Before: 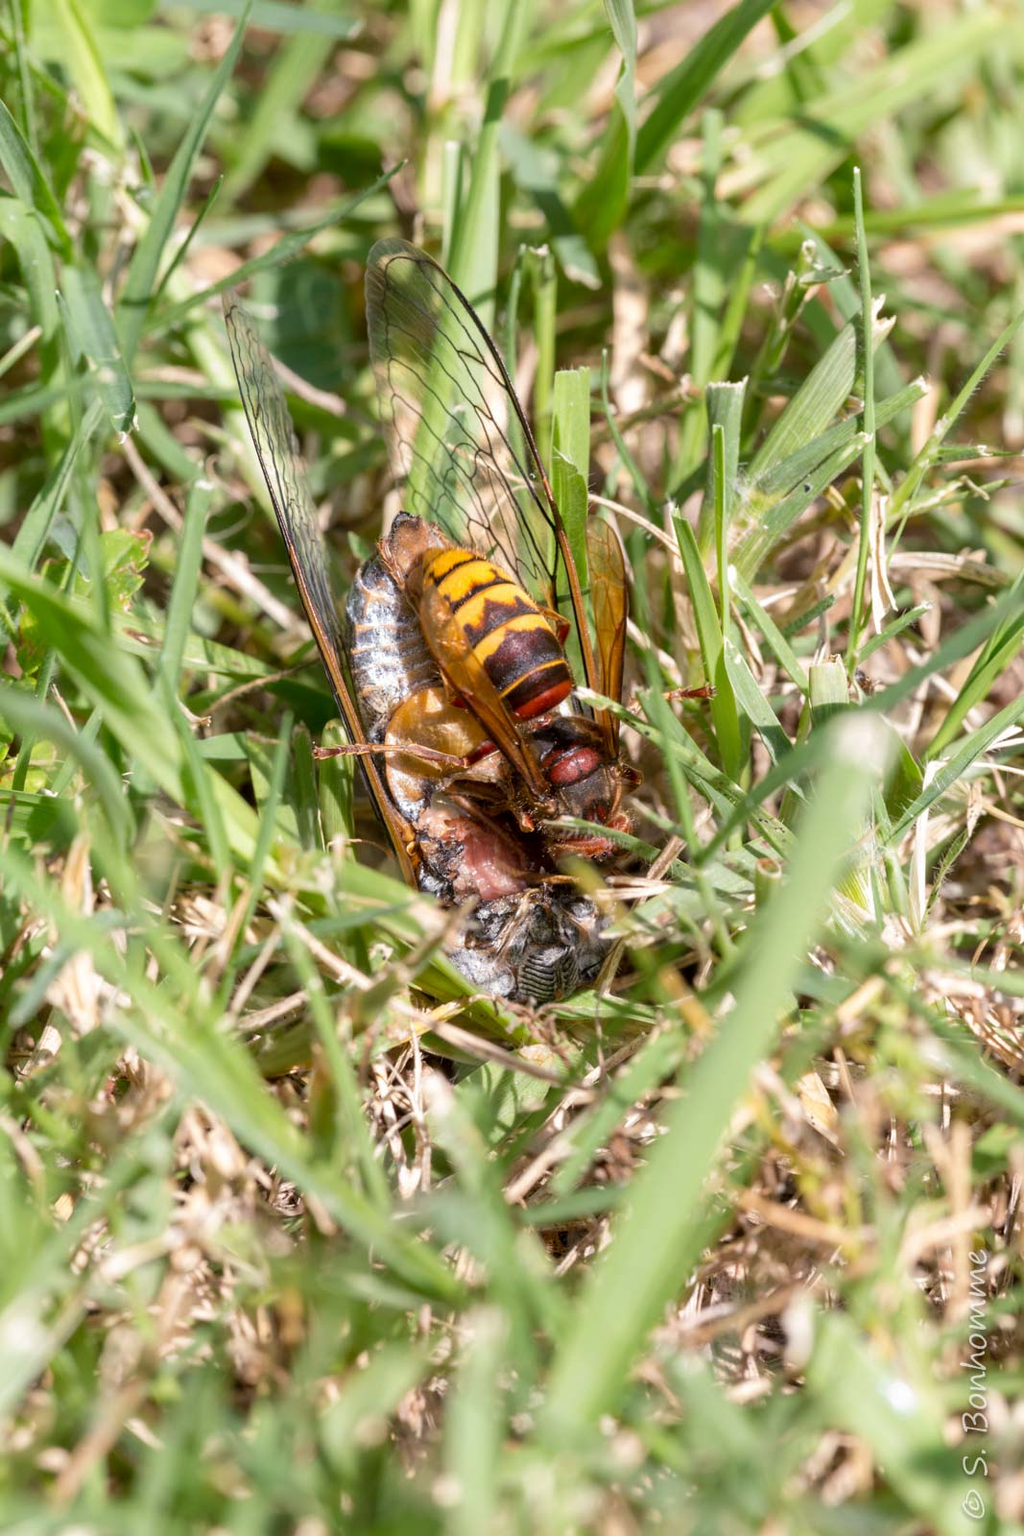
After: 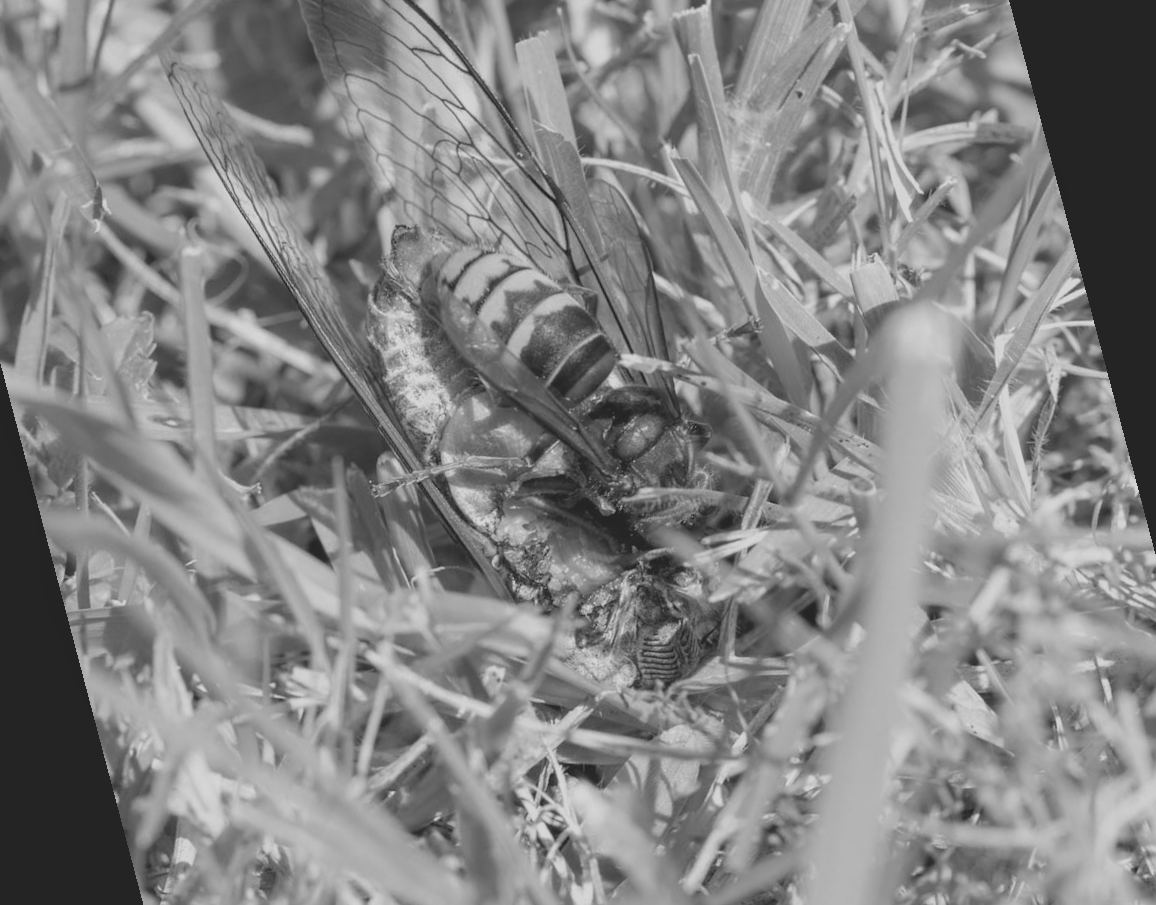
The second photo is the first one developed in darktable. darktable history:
monochrome: on, module defaults
contrast brightness saturation: contrast -0.28
rotate and perspective: rotation -14.8°, crop left 0.1, crop right 0.903, crop top 0.25, crop bottom 0.748
